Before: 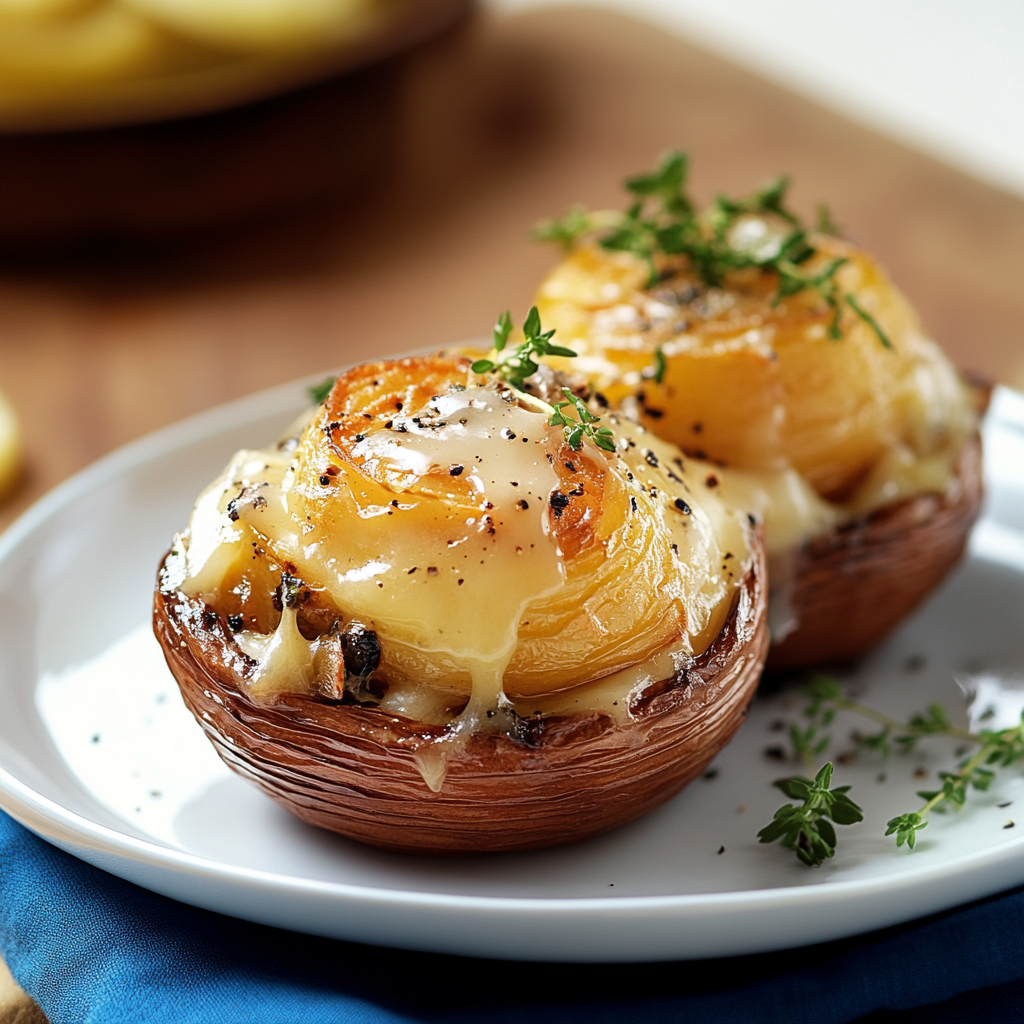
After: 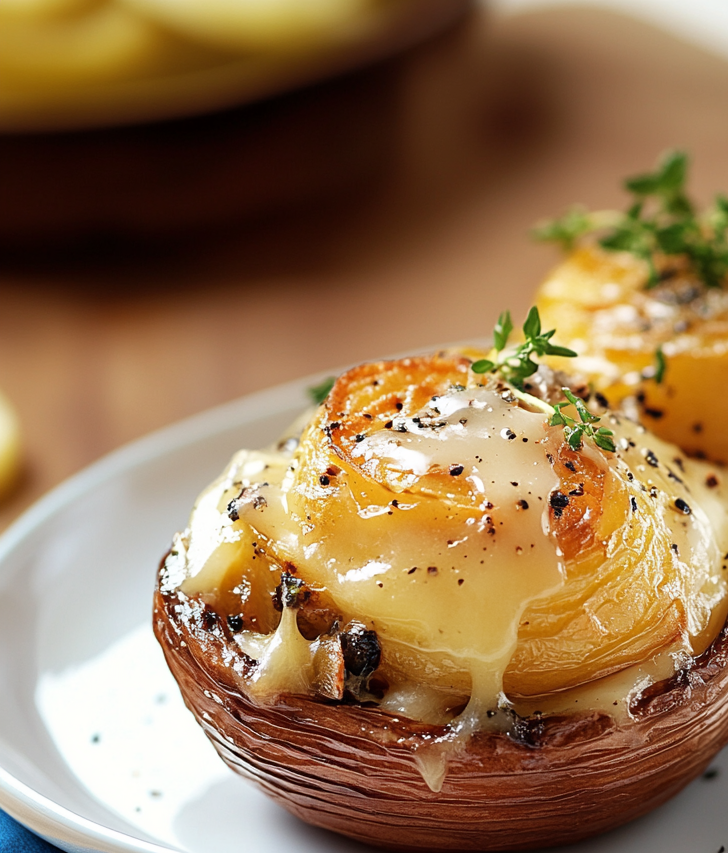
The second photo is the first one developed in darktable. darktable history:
crop: right 28.885%, bottom 16.626%
